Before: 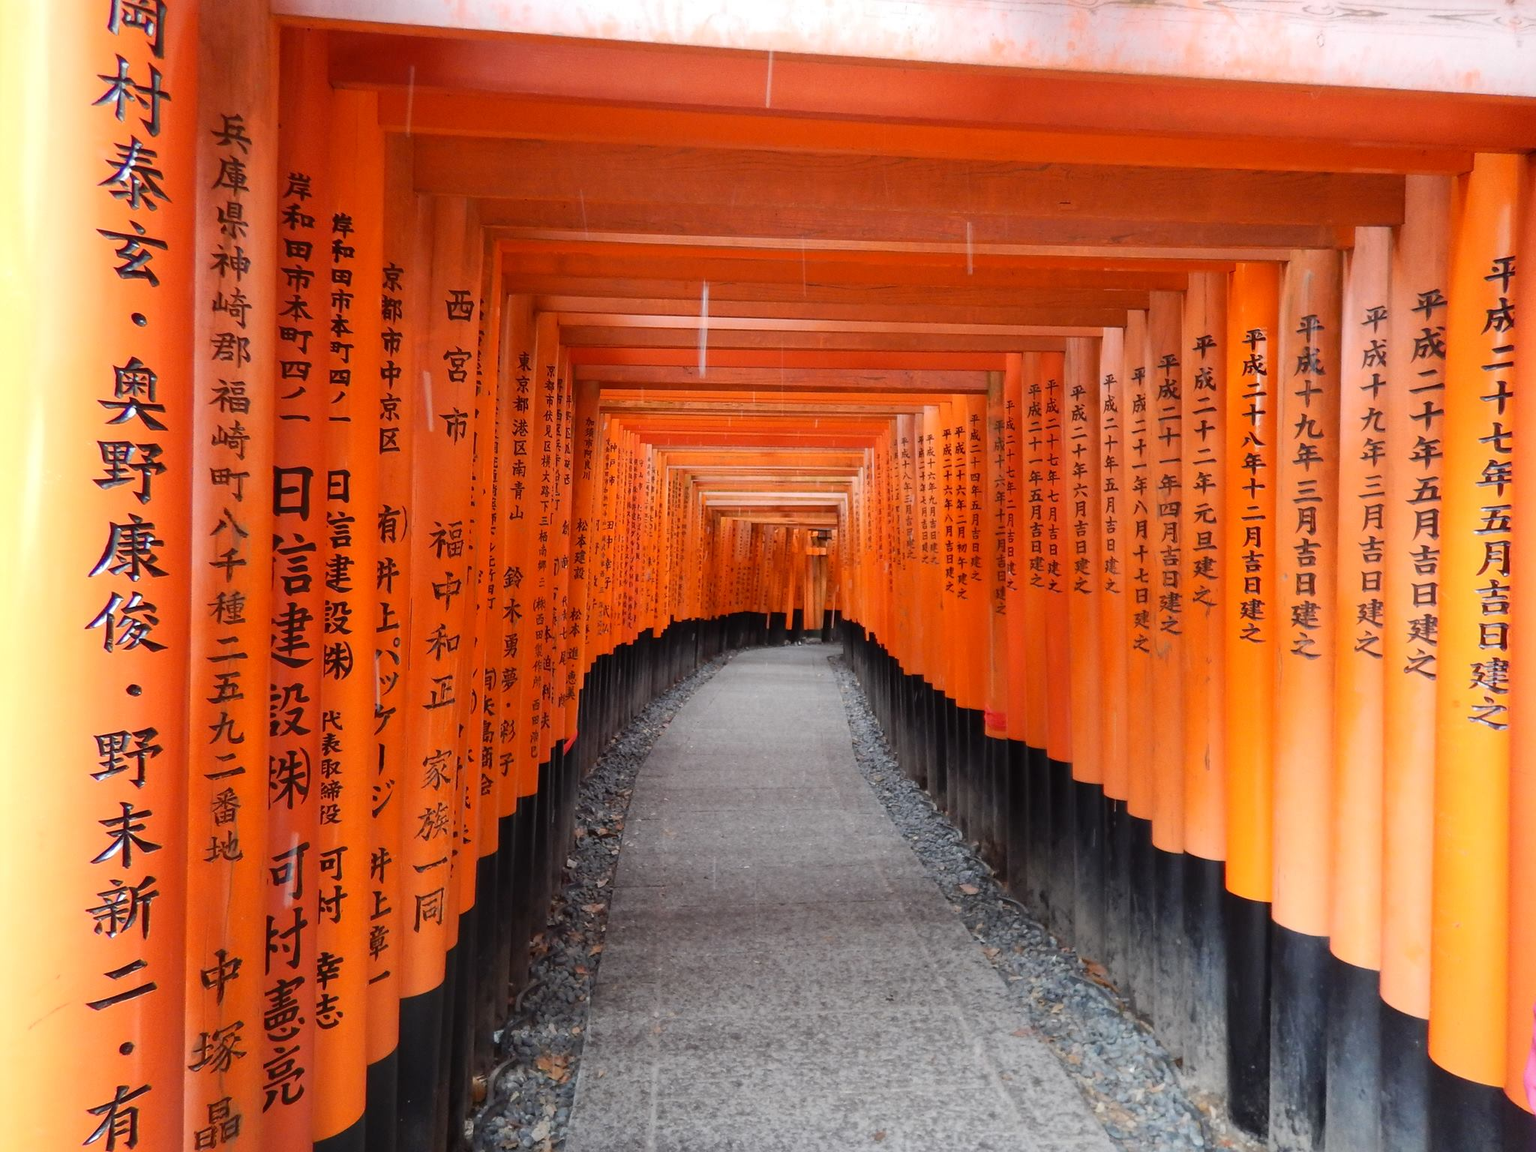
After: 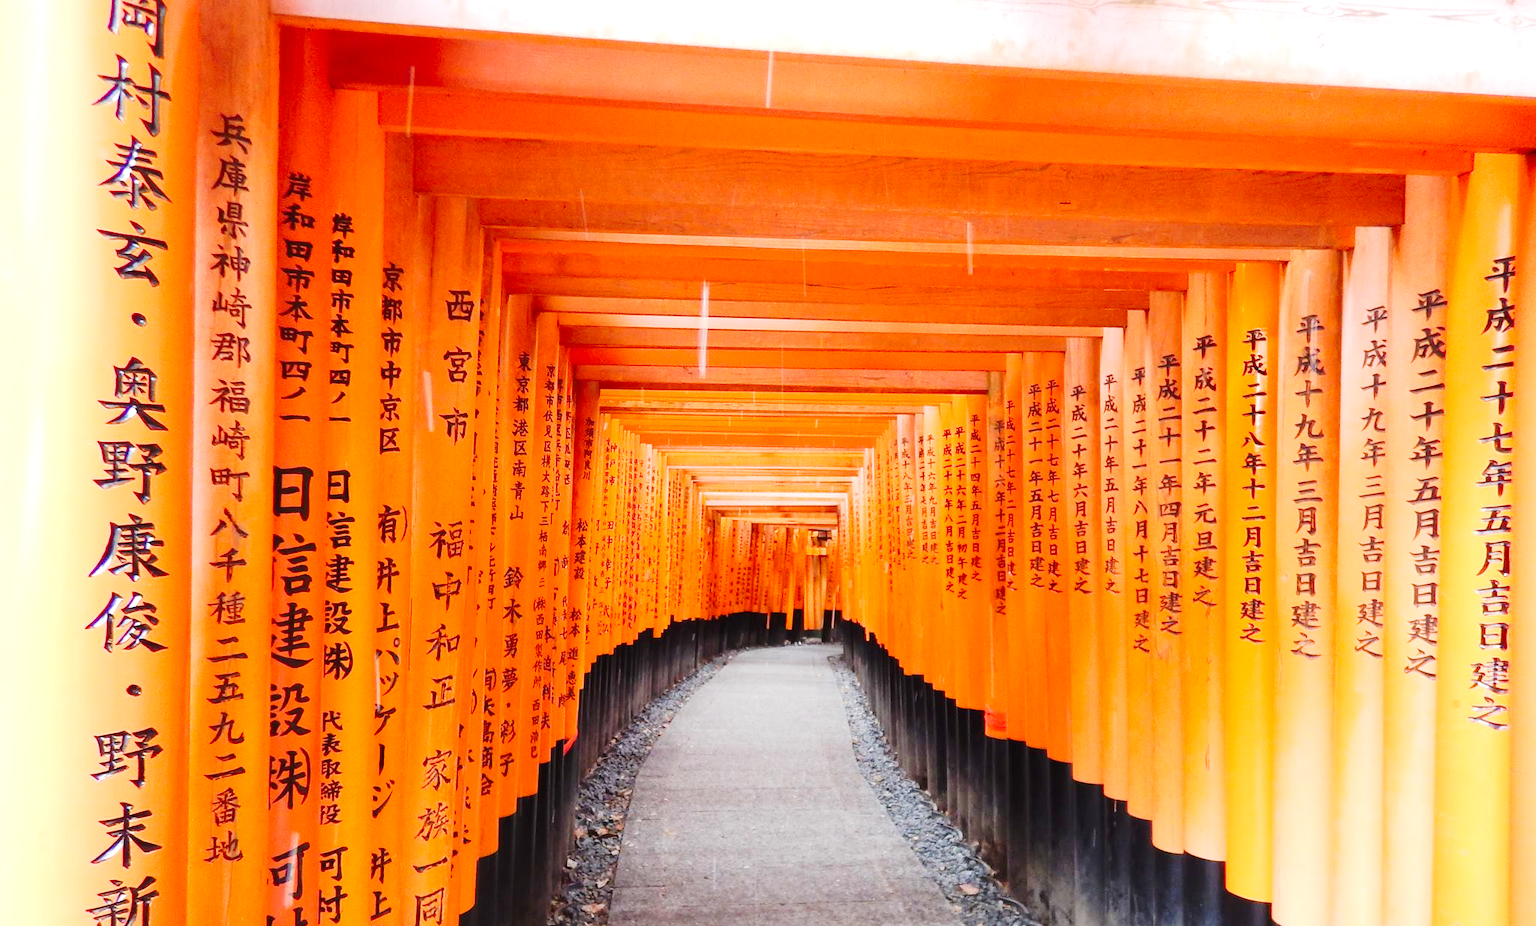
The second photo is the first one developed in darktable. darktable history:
tone curve: curves: ch0 [(0, 0.012) (0.052, 0.04) (0.107, 0.086) (0.276, 0.265) (0.461, 0.531) (0.718, 0.79) (0.921, 0.909) (0.999, 0.951)]; ch1 [(0, 0) (0.339, 0.298) (0.402, 0.363) (0.444, 0.415) (0.485, 0.469) (0.494, 0.493) (0.504, 0.501) (0.525, 0.534) (0.555, 0.587) (0.594, 0.647) (1, 1)]; ch2 [(0, 0) (0.48, 0.48) (0.504, 0.5) (0.535, 0.557) (0.581, 0.623) (0.649, 0.683) (0.824, 0.815) (1, 1)], preserve colors none
velvia: on, module defaults
crop: bottom 19.558%
exposure: exposure 0.786 EV, compensate highlight preservation false
